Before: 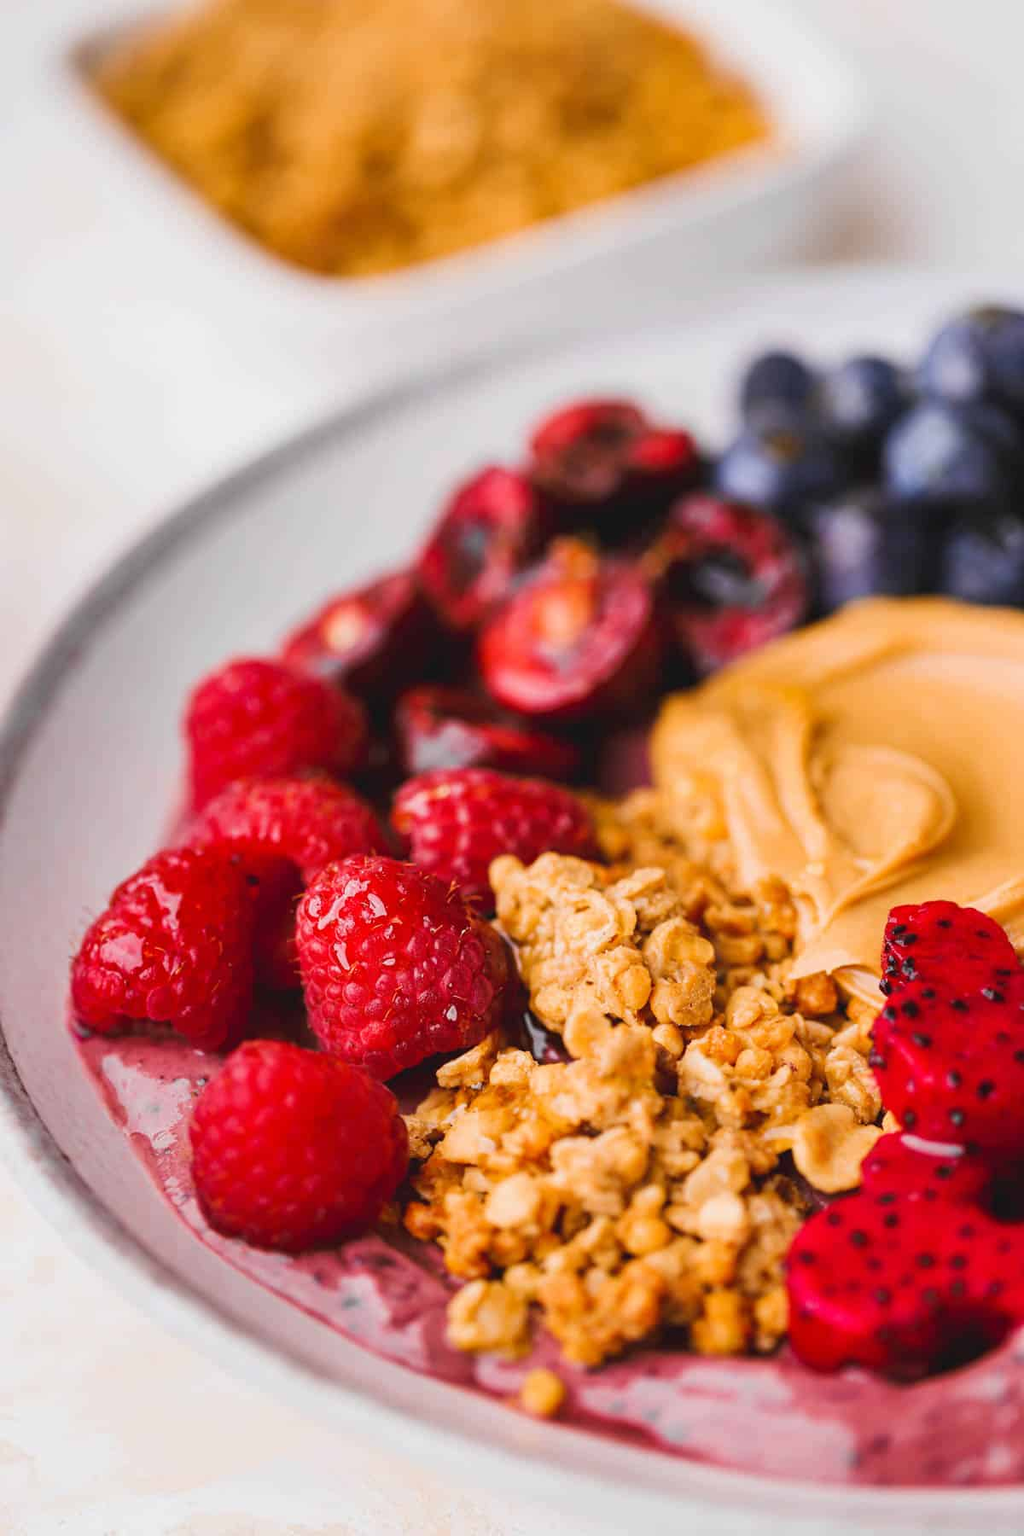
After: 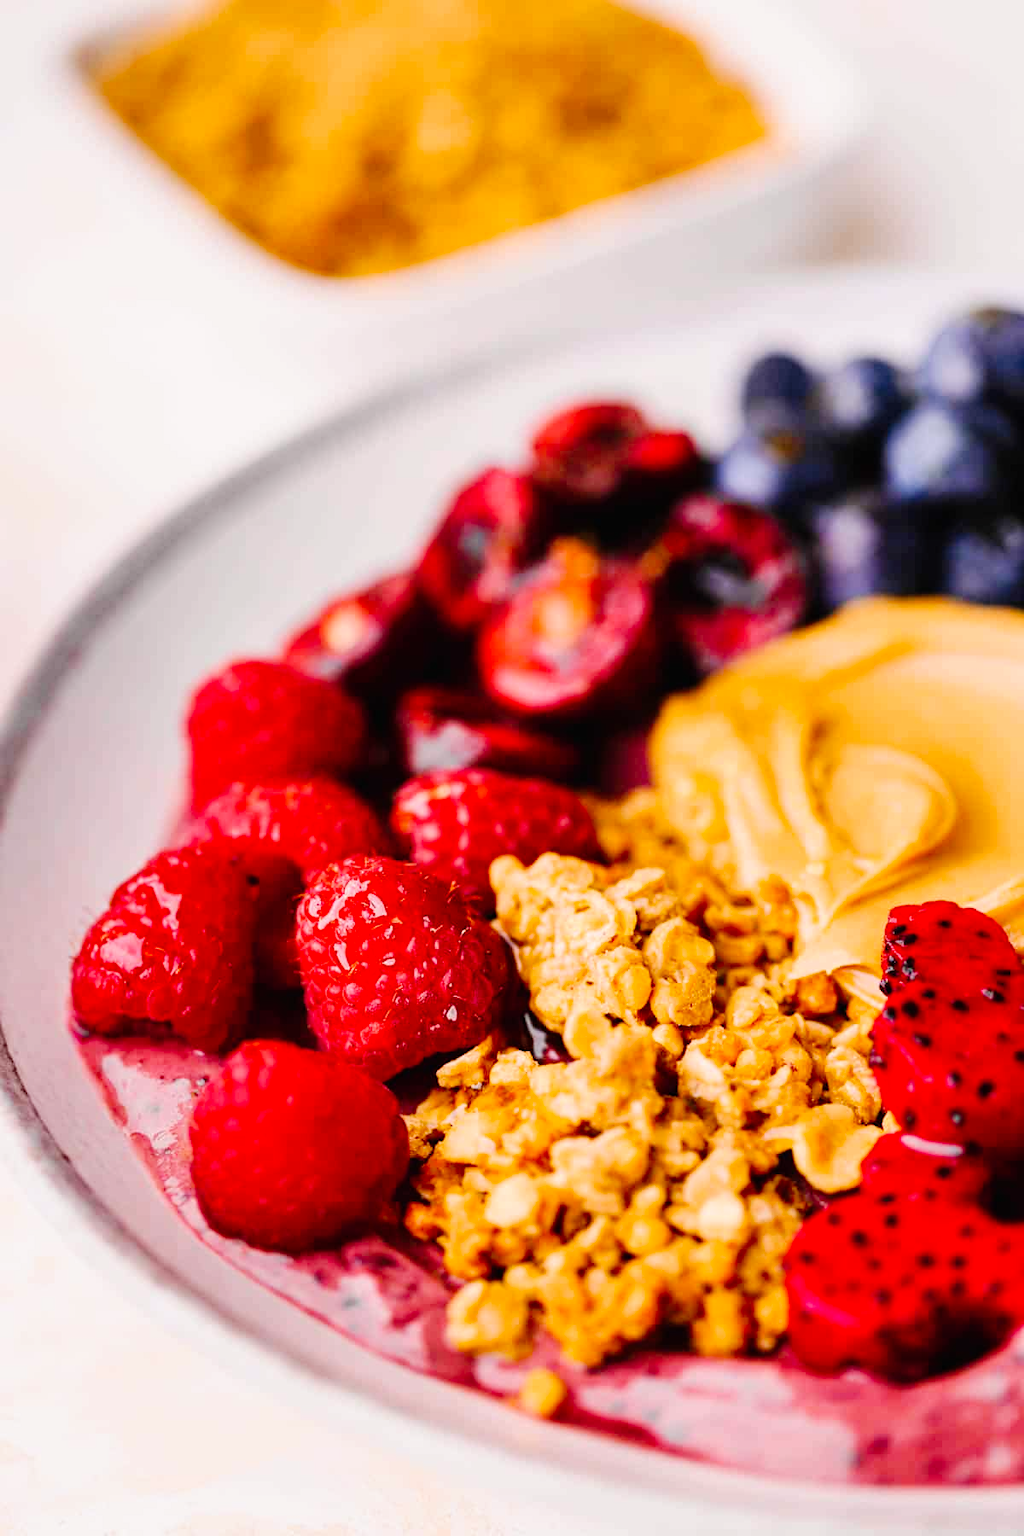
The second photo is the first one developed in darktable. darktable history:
color balance rgb: highlights gain › chroma 0.895%, highlights gain › hue 26.52°, perceptual saturation grading › global saturation -0.068%, global vibrance 20%
tone curve: curves: ch0 [(0, 0) (0.003, 0) (0.011, 0.001) (0.025, 0.003) (0.044, 0.005) (0.069, 0.013) (0.1, 0.024) (0.136, 0.04) (0.177, 0.087) (0.224, 0.148) (0.277, 0.238) (0.335, 0.335) (0.399, 0.43) (0.468, 0.524) (0.543, 0.621) (0.623, 0.712) (0.709, 0.788) (0.801, 0.867) (0.898, 0.947) (1, 1)], preserve colors none
